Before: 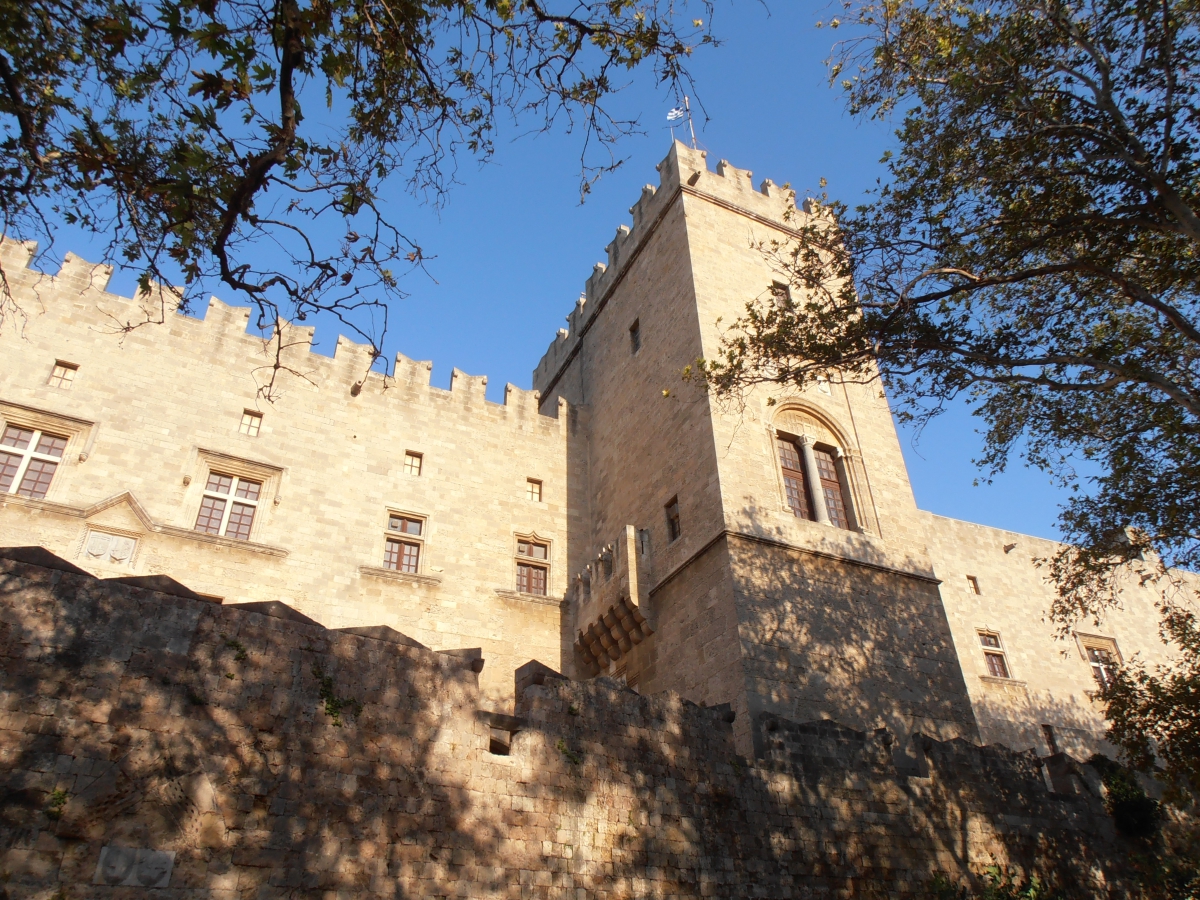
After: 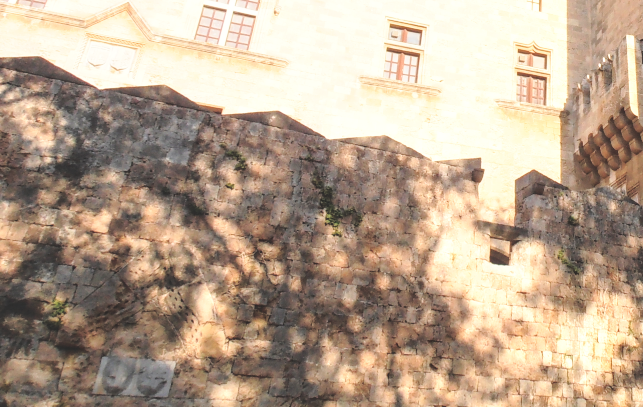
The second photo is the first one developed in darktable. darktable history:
base curve: curves: ch0 [(0, 0) (0.028, 0.03) (0.121, 0.232) (0.46, 0.748) (0.859, 0.968) (1, 1)], preserve colors none
local contrast: on, module defaults
exposure: black level correction -0.029, compensate exposure bias true, compensate highlight preservation false
tone curve: curves: ch0 [(0, 0) (0.003, 0.012) (0.011, 0.015) (0.025, 0.023) (0.044, 0.036) (0.069, 0.047) (0.1, 0.062) (0.136, 0.1) (0.177, 0.15) (0.224, 0.219) (0.277, 0.3) (0.335, 0.401) (0.399, 0.49) (0.468, 0.569) (0.543, 0.641) (0.623, 0.73) (0.709, 0.806) (0.801, 0.88) (0.898, 0.939) (1, 1)], color space Lab, linked channels, preserve colors none
crop and rotate: top 54.551%, right 46.398%, bottom 0.17%
